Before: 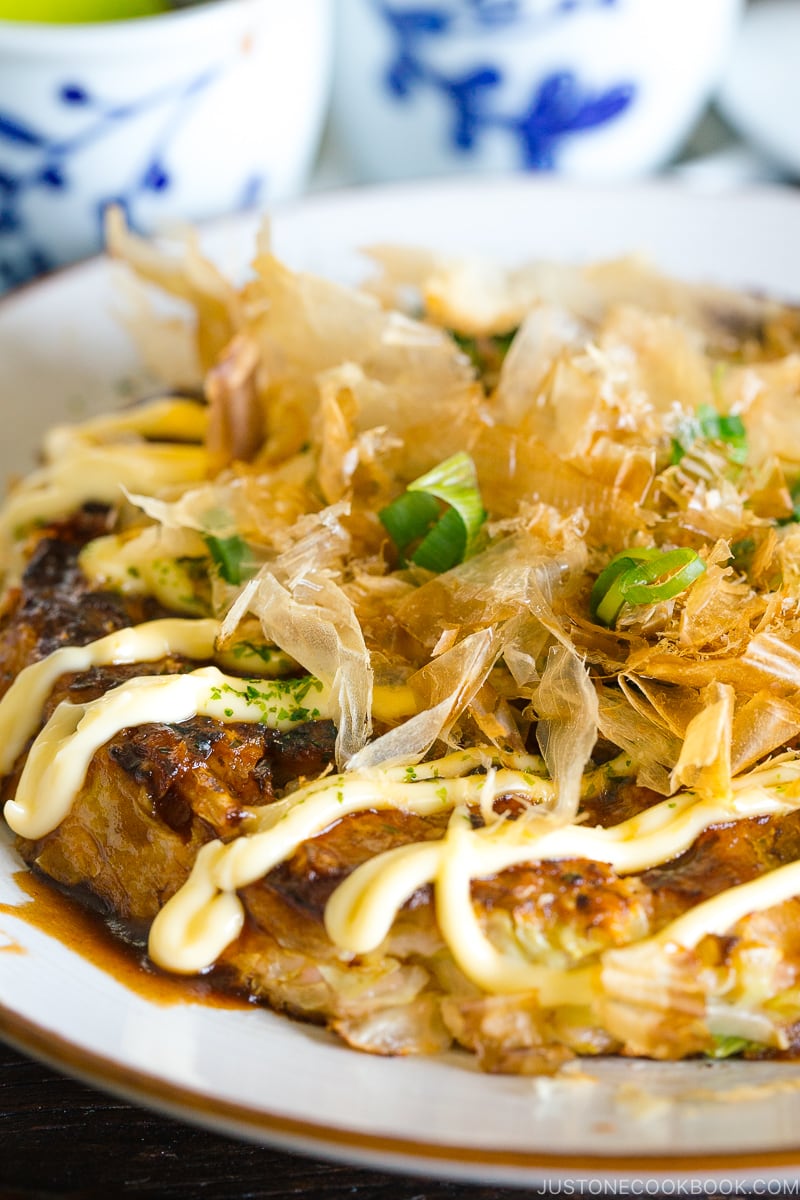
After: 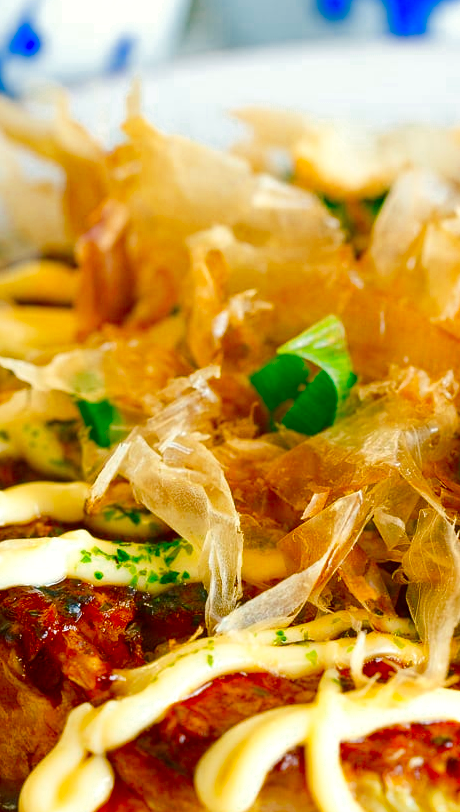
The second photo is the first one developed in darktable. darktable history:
color zones: curves: ch0 [(0, 0.5) (0.125, 0.4) (0.25, 0.5) (0.375, 0.4) (0.5, 0.4) (0.625, 0.35) (0.75, 0.35) (0.875, 0.5)]; ch1 [(0, 0.35) (0.125, 0.45) (0.25, 0.35) (0.375, 0.35) (0.5, 0.35) (0.625, 0.35) (0.75, 0.45) (0.875, 0.35)]; ch2 [(0, 0.6) (0.125, 0.5) (0.25, 0.5) (0.375, 0.6) (0.5, 0.6) (0.625, 0.5) (0.75, 0.5) (0.875, 0.5)]
color balance rgb: shadows lift › chroma 0.859%, shadows lift › hue 115.14°, highlights gain › luminance 5.917%, highlights gain › chroma 1.287%, highlights gain › hue 93.24°, perceptual saturation grading › global saturation -0.086%, perceptual saturation grading › highlights -17.308%, perceptual saturation grading › mid-tones 33.682%, perceptual saturation grading › shadows 50.265%
crop: left 16.253%, top 11.489%, right 26.144%, bottom 20.789%
color correction: highlights b* -0.012, saturation 2.14
